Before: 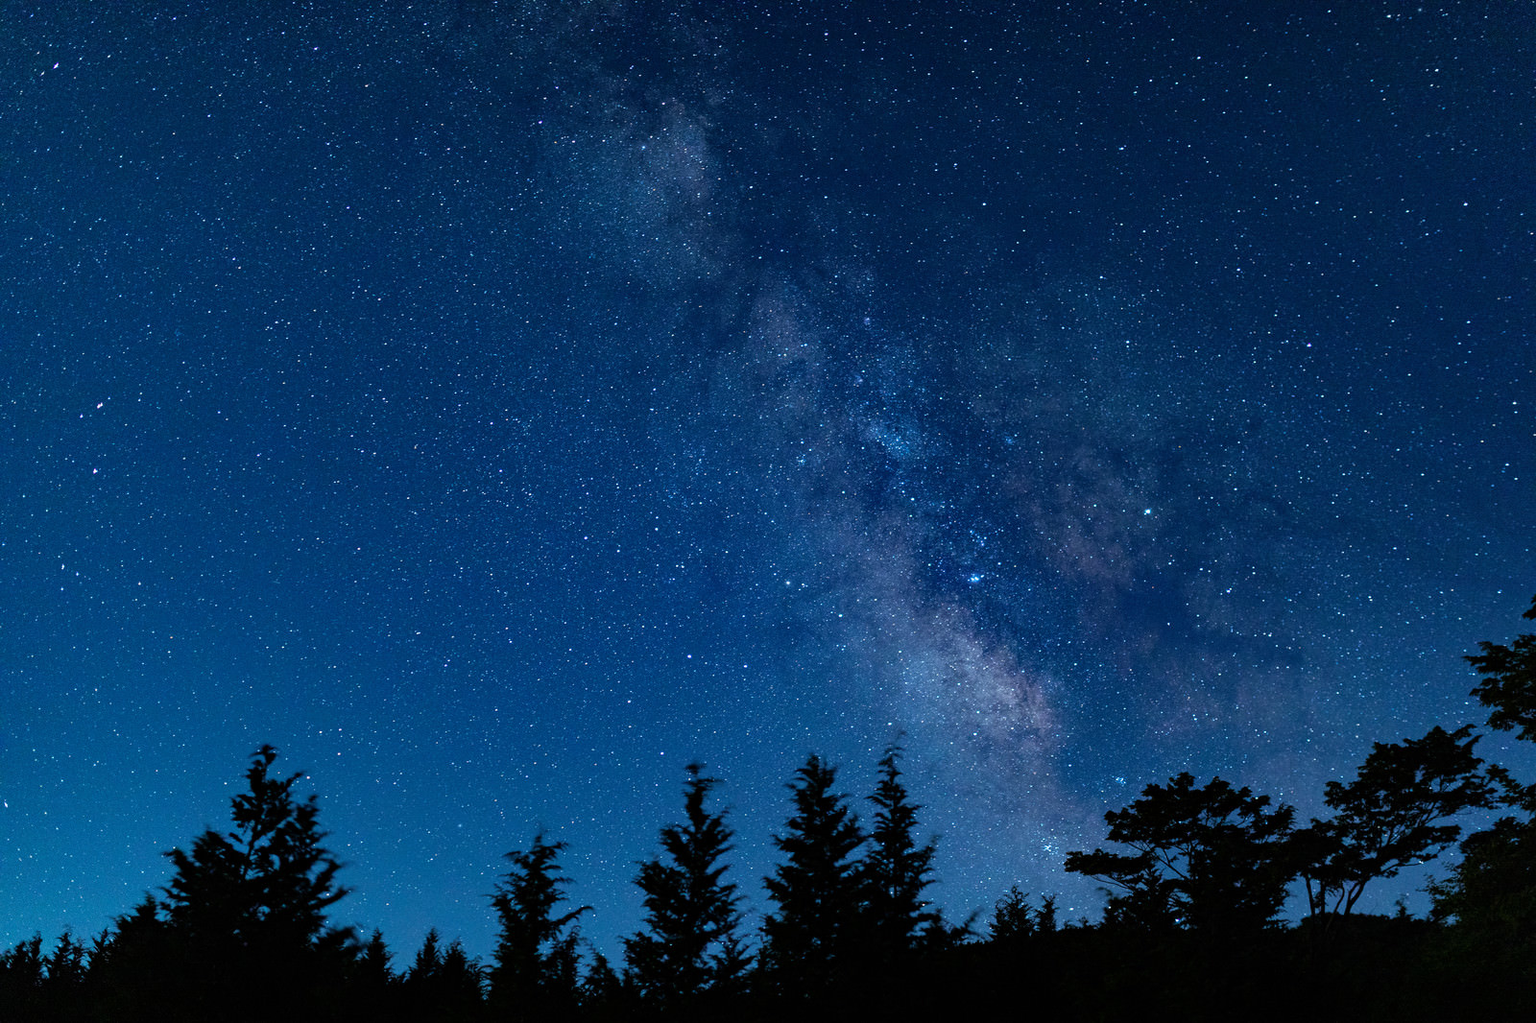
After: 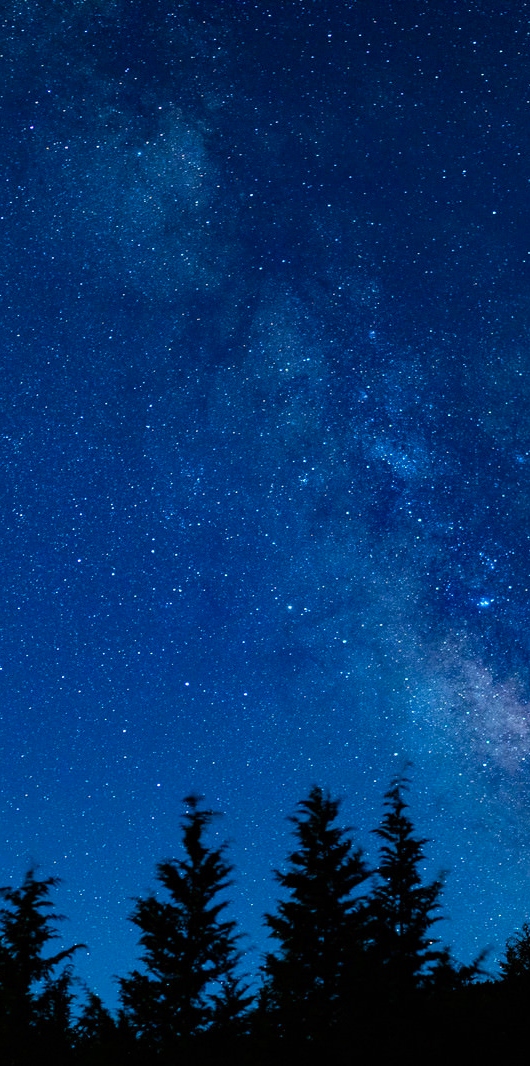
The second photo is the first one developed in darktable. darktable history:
contrast brightness saturation: brightness -0.02, saturation 0.338
crop: left 33.203%, right 33.631%
